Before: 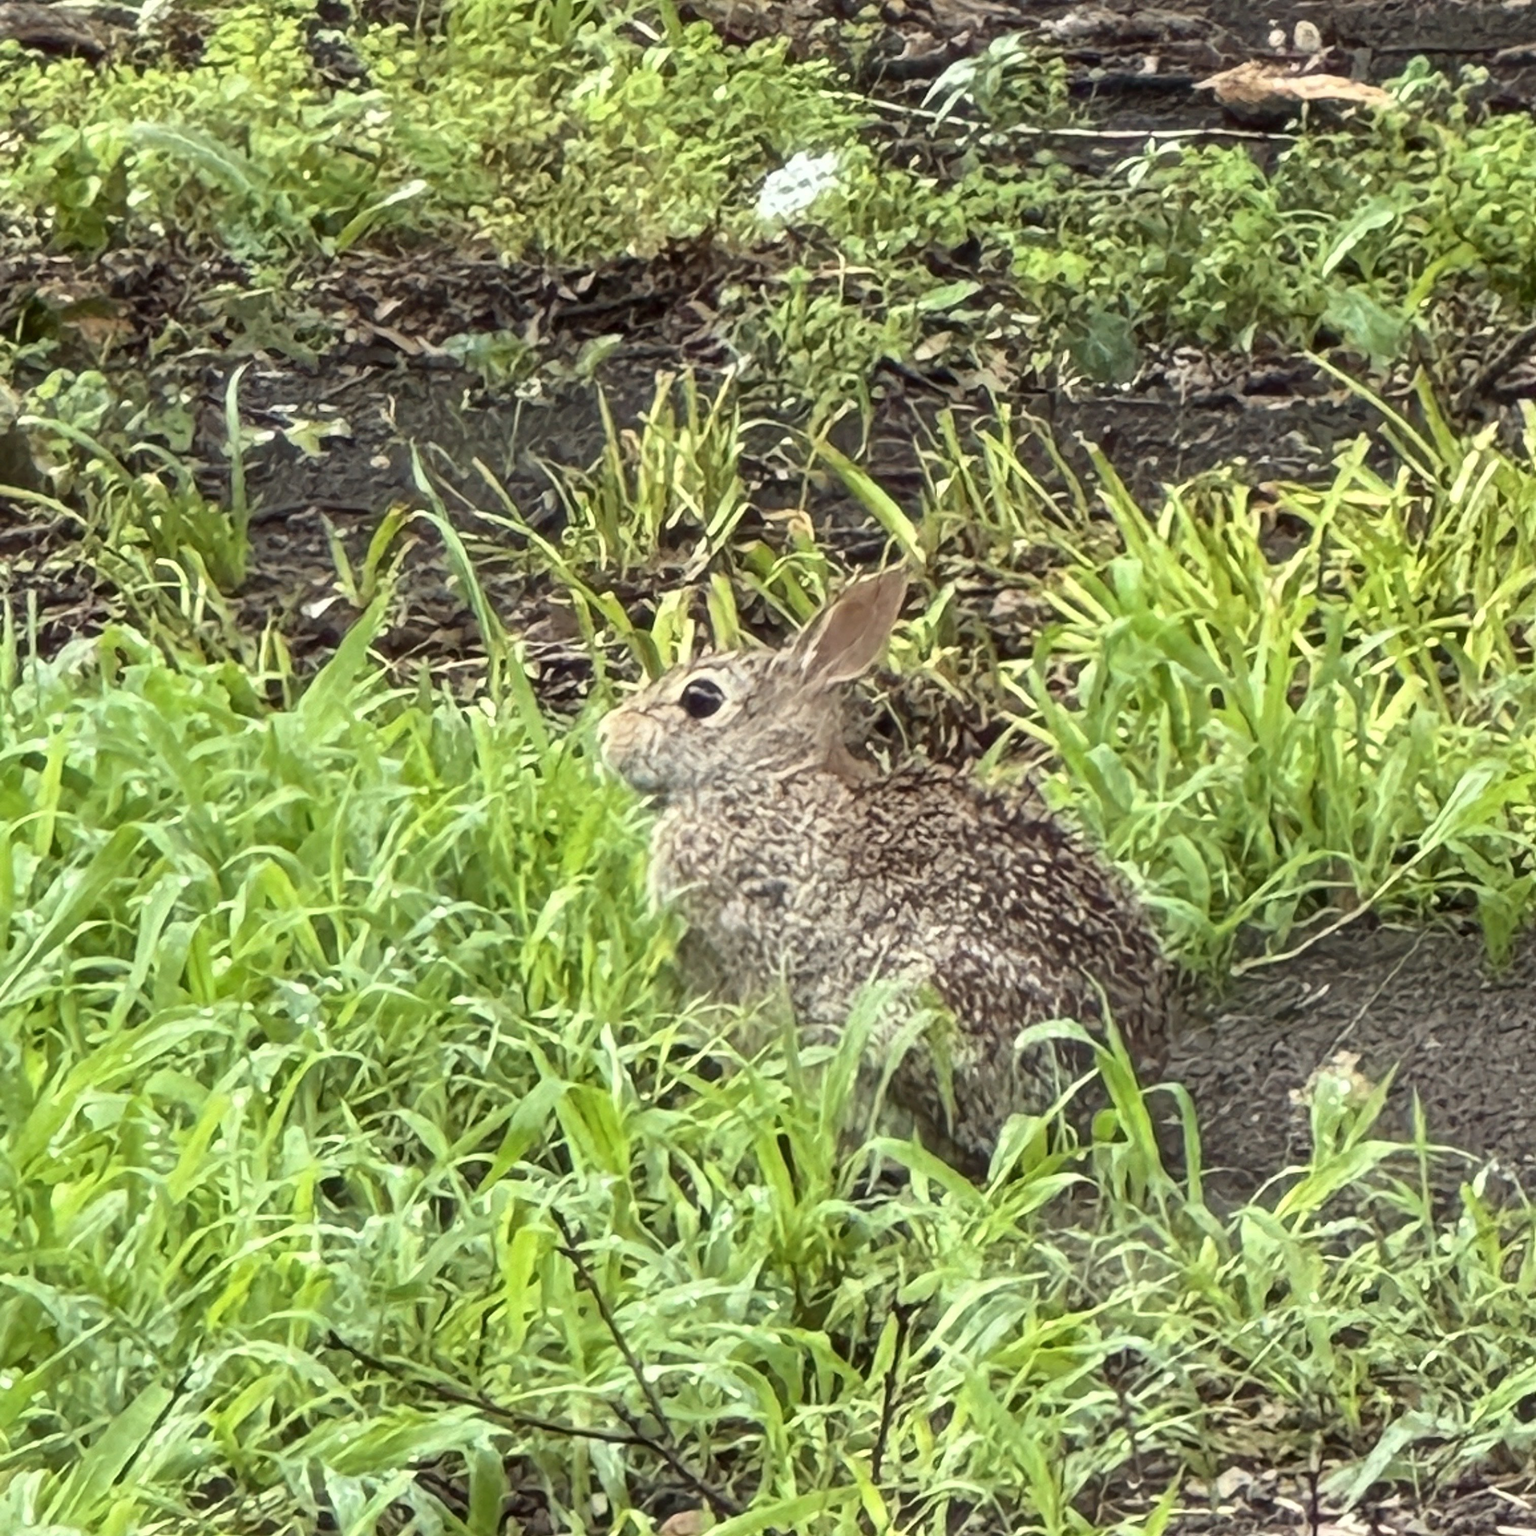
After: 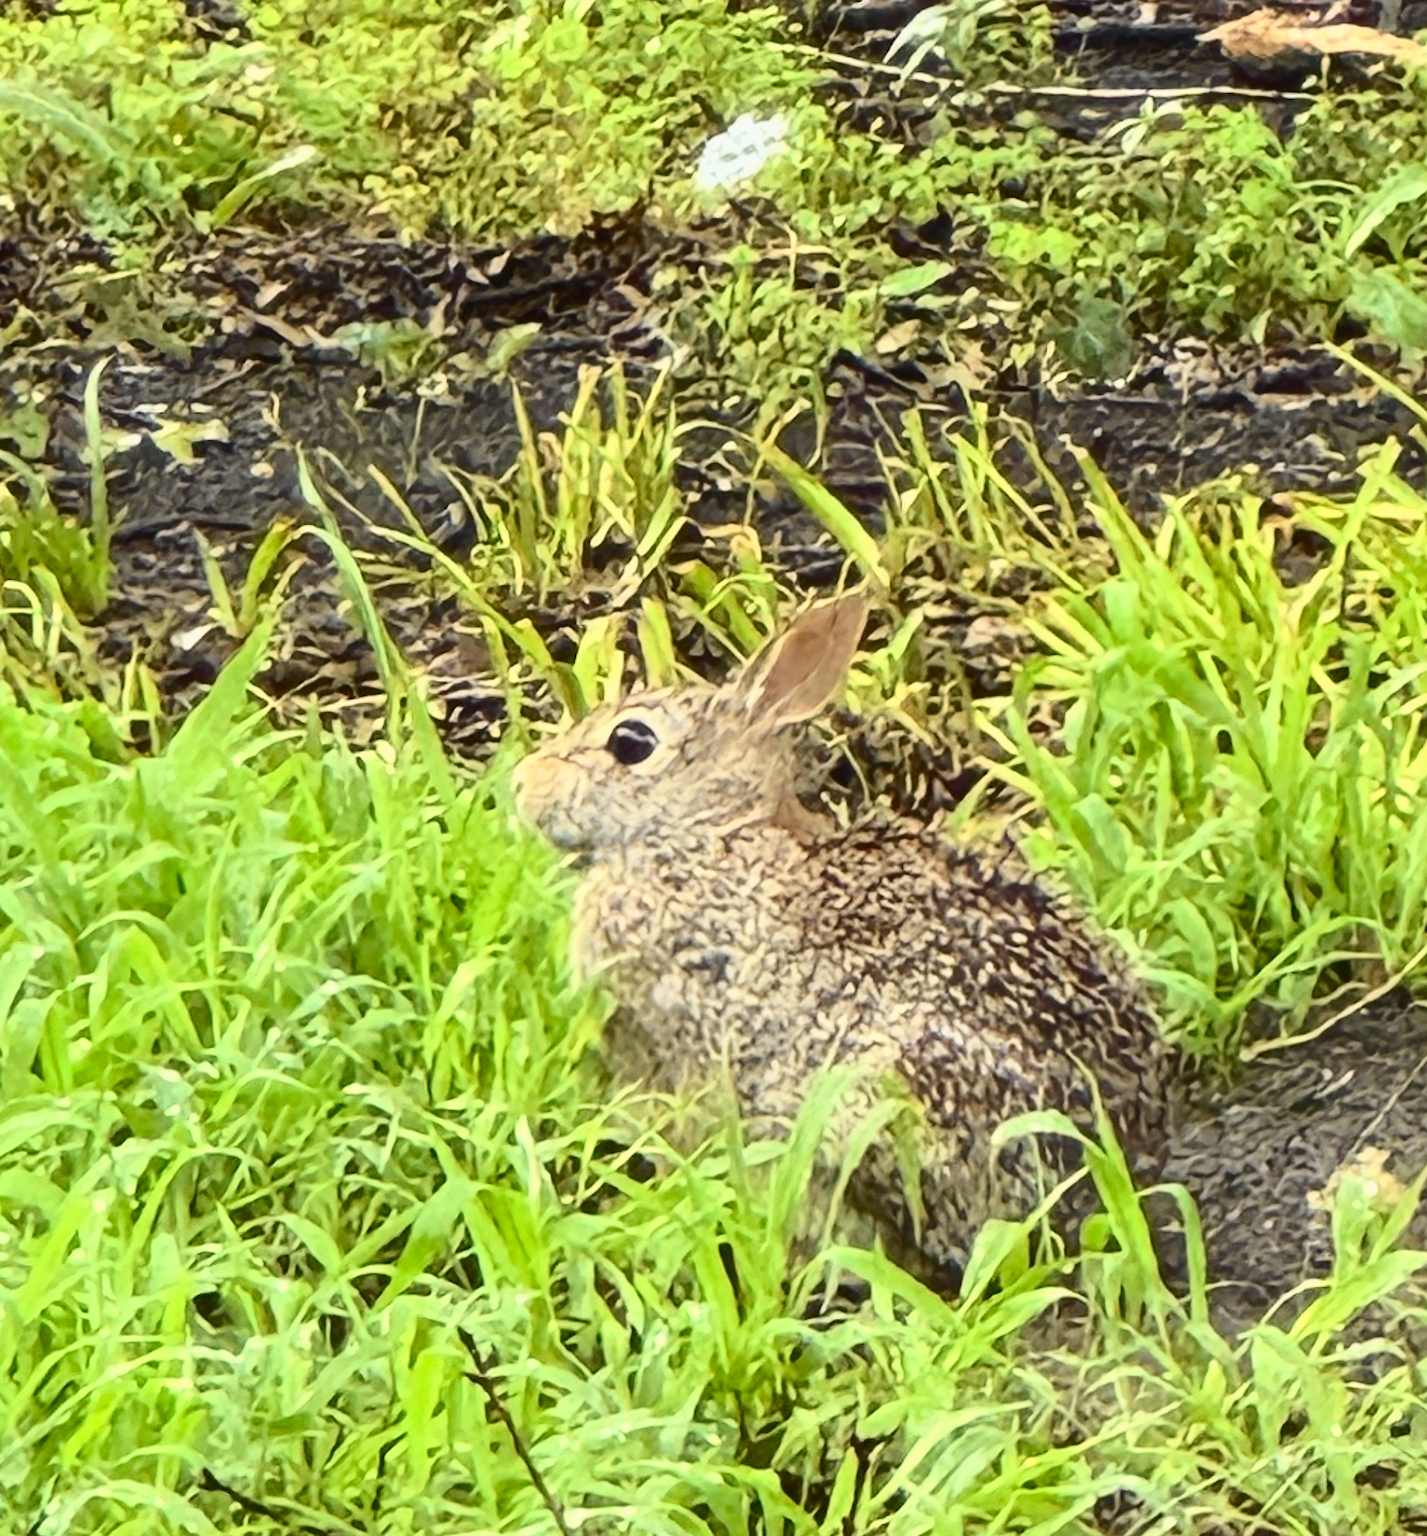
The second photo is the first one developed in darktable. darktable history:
crop: left 9.929%, top 3.475%, right 9.188%, bottom 9.529%
tone curve: curves: ch0 [(0, 0.028) (0.037, 0.05) (0.123, 0.114) (0.19, 0.176) (0.269, 0.27) (0.48, 0.57) (0.595, 0.695) (0.718, 0.823) (0.855, 0.913) (1, 0.982)]; ch1 [(0, 0) (0.243, 0.245) (0.422, 0.415) (0.493, 0.495) (0.508, 0.506) (0.536, 0.538) (0.569, 0.58) (0.611, 0.644) (0.769, 0.807) (1, 1)]; ch2 [(0, 0) (0.249, 0.216) (0.349, 0.321) (0.424, 0.442) (0.476, 0.483) (0.498, 0.499) (0.517, 0.519) (0.532, 0.547) (0.569, 0.608) (0.614, 0.661) (0.706, 0.75) (0.808, 0.809) (0.991, 0.968)], color space Lab, independent channels, preserve colors none
